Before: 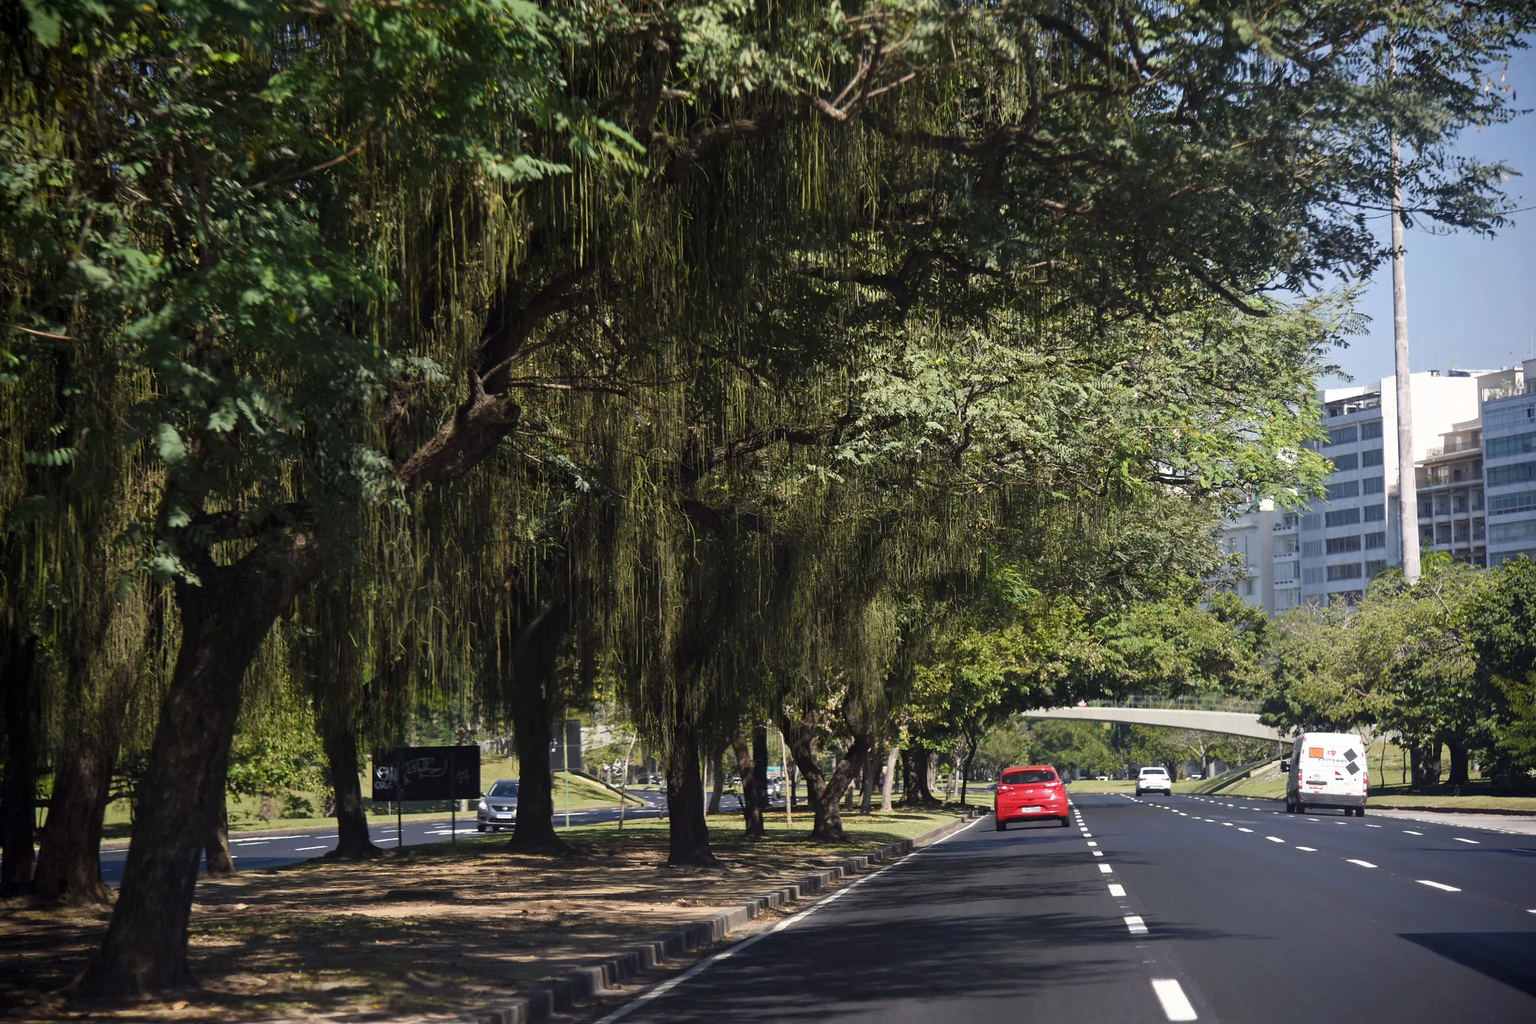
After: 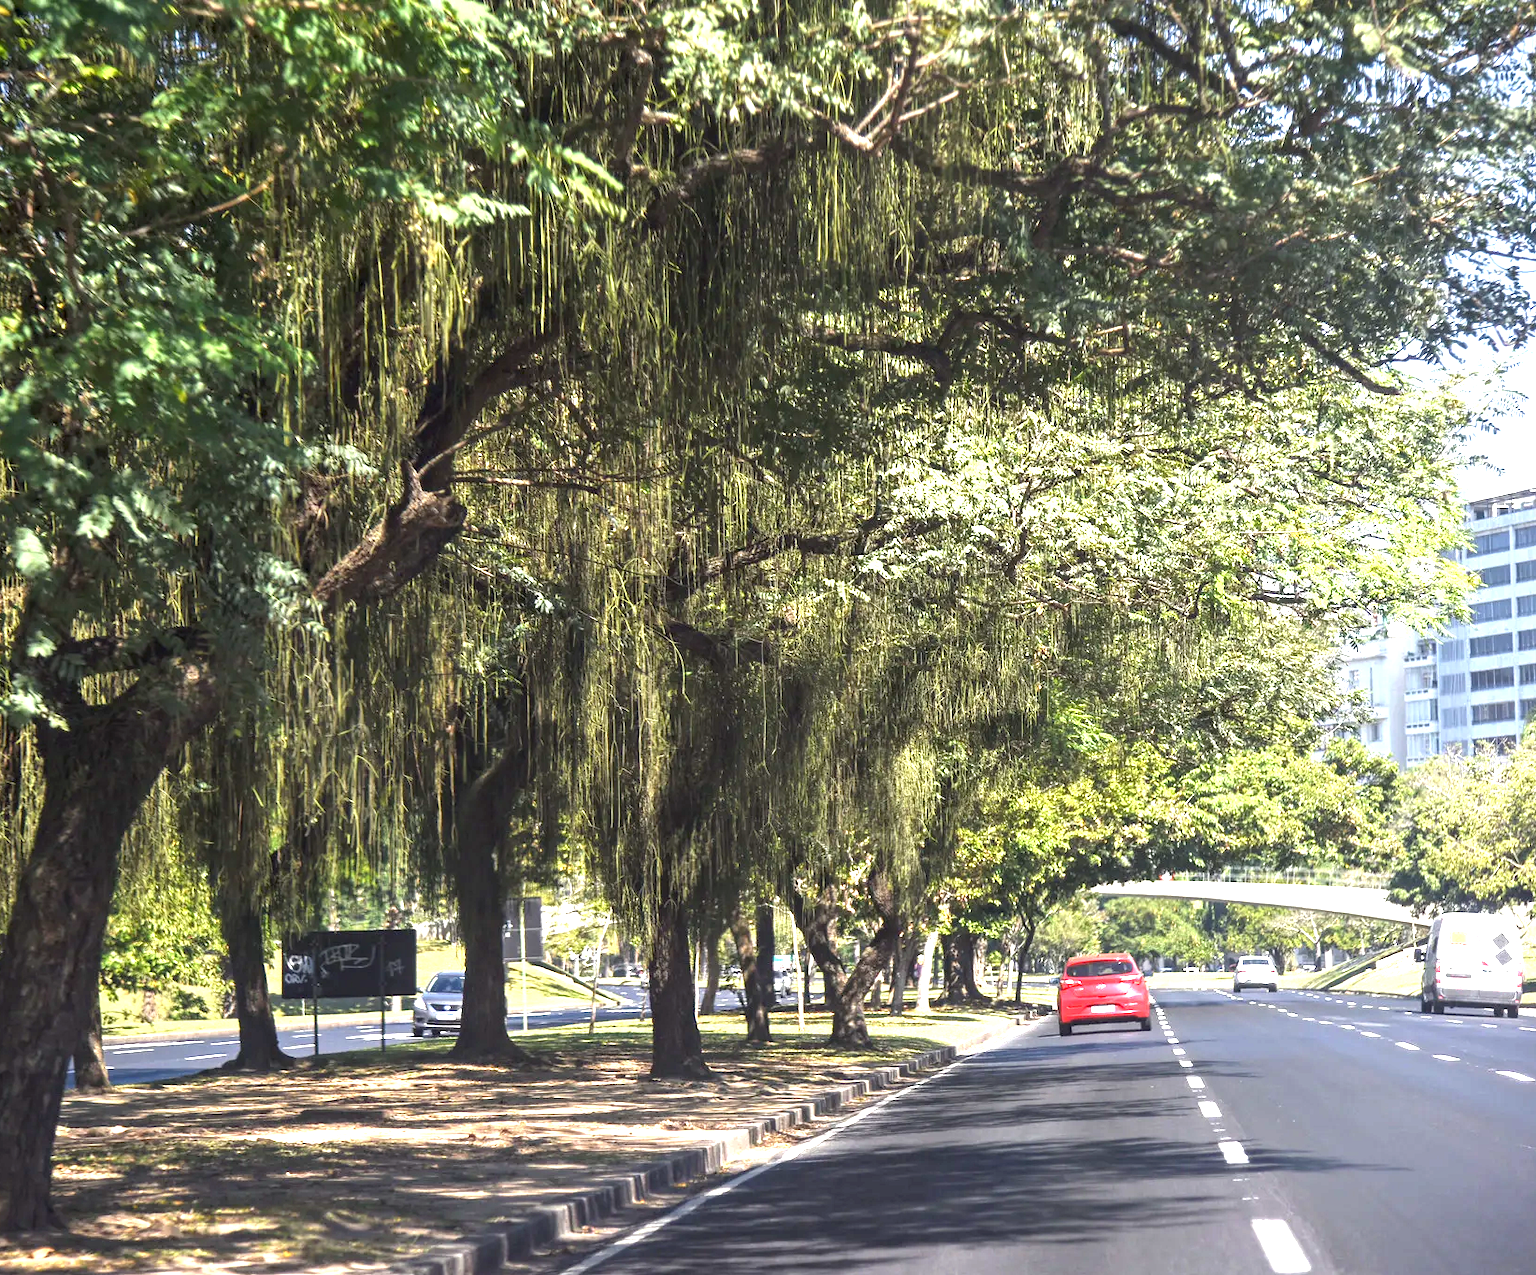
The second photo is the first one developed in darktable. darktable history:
crop and rotate: left 9.542%, right 10.204%
local contrast: on, module defaults
exposure: black level correction 0, exposure 1.876 EV, compensate highlight preservation false
